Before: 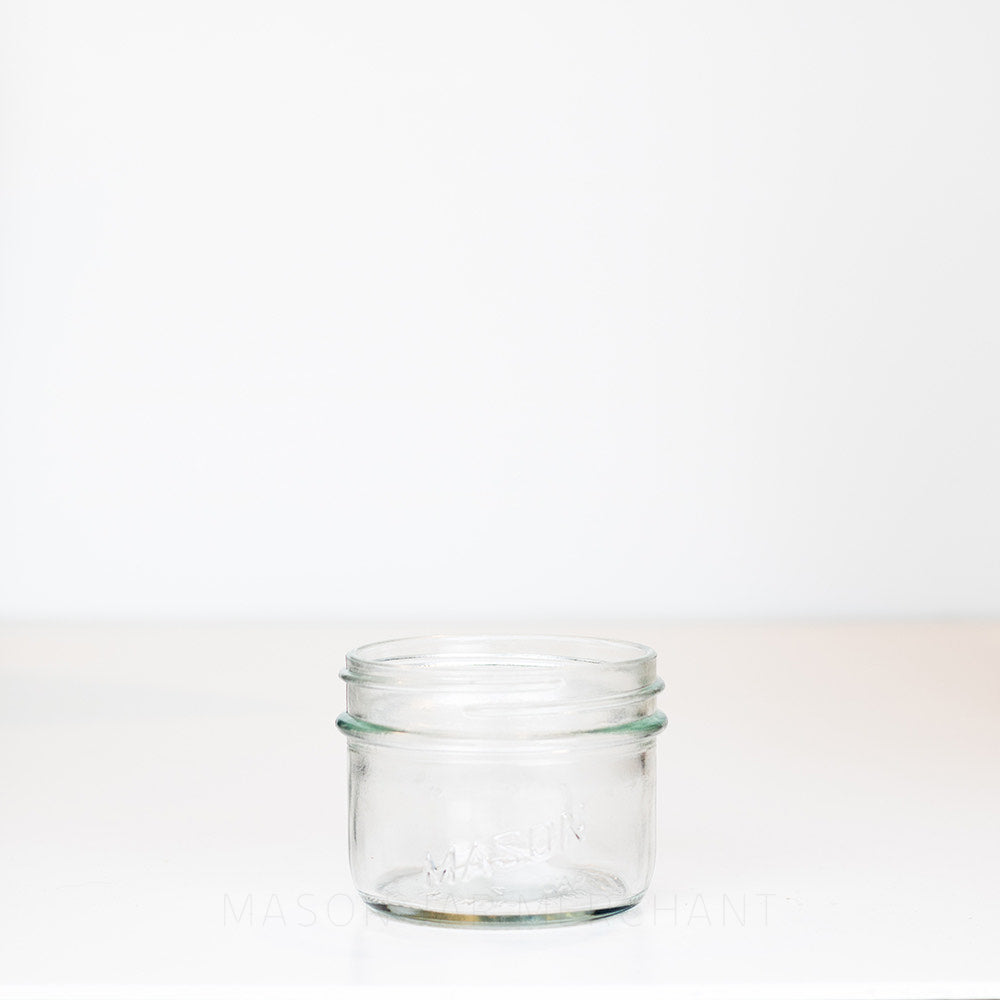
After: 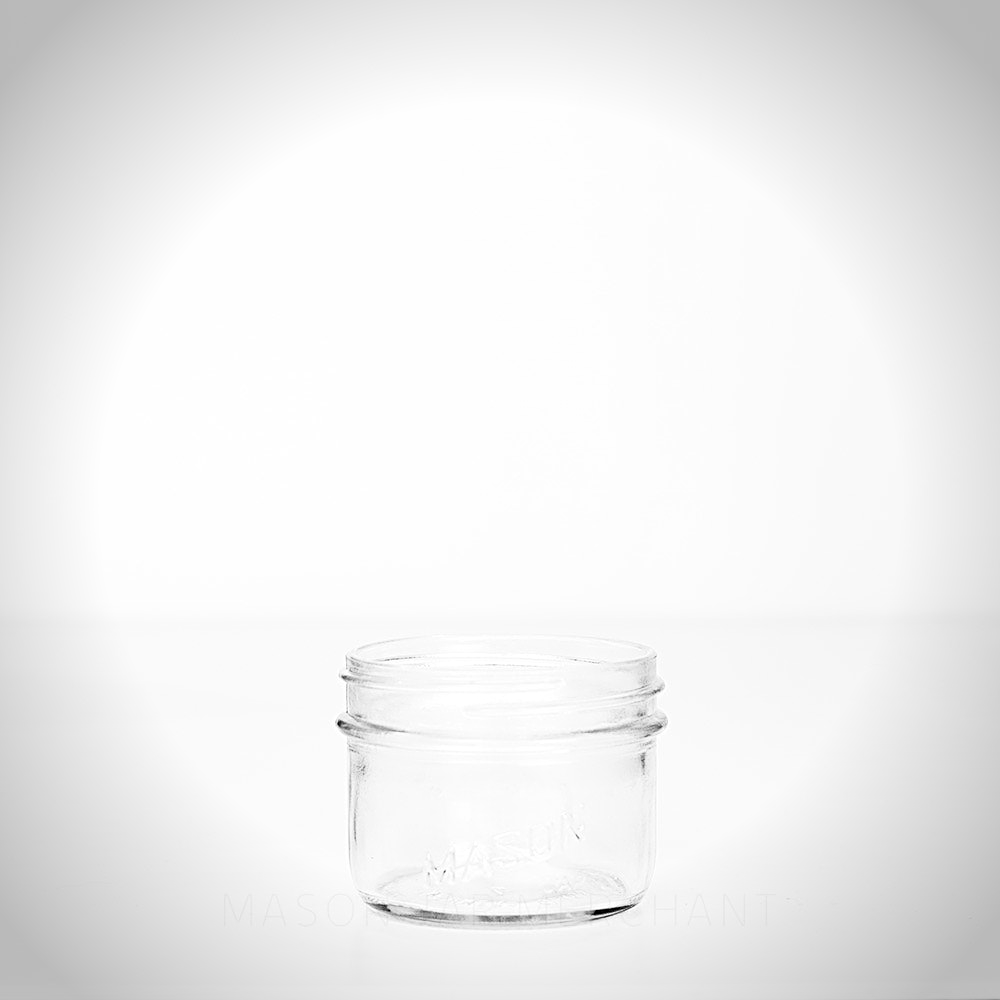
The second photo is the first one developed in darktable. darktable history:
vignetting: automatic ratio true
white balance: red 1.066, blue 1.119
contrast brightness saturation: saturation -1
sharpen: radius 2.584, amount 0.688
base curve: curves: ch0 [(0, 0) (0.204, 0.334) (0.55, 0.733) (1, 1)], preserve colors none
